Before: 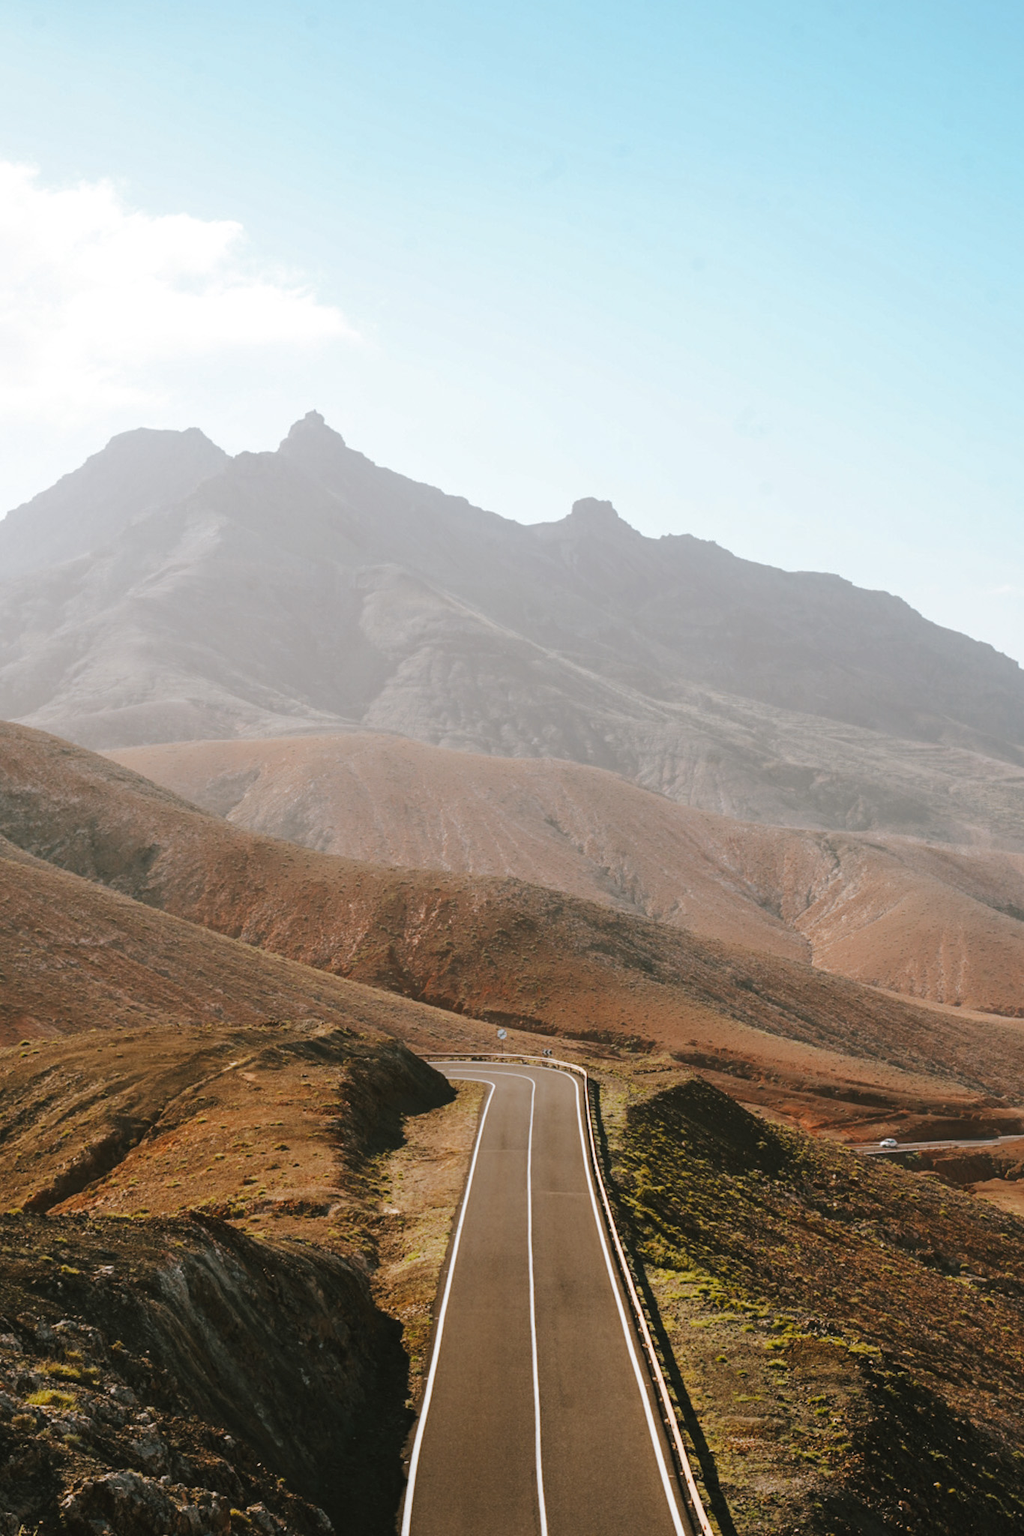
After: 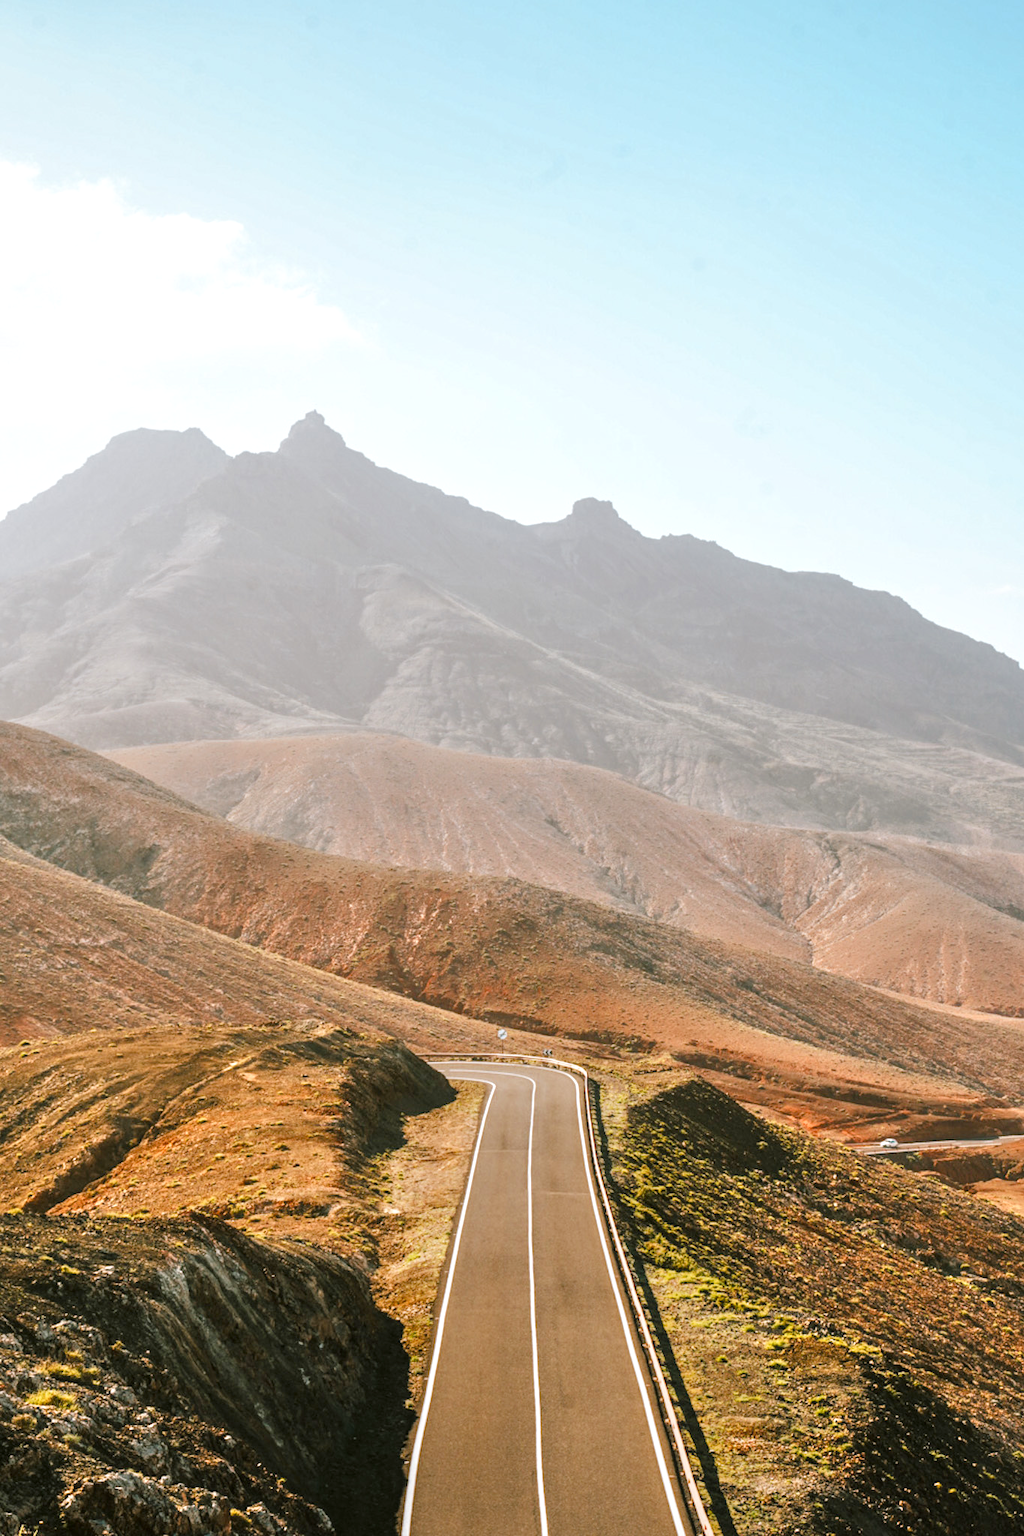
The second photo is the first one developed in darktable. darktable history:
local contrast: on, module defaults
tone equalizer: -7 EV 0.15 EV, -6 EV 0.6 EV, -5 EV 1.15 EV, -4 EV 1.33 EV, -3 EV 1.15 EV, -2 EV 0.6 EV, -1 EV 0.15 EV, mask exposure compensation -0.5 EV
contrast brightness saturation: contrast 0.1, brightness 0.02, saturation 0.02
color balance rgb: perceptual saturation grading › global saturation 20%, perceptual saturation grading › highlights -25%, perceptual saturation grading › shadows 25%
